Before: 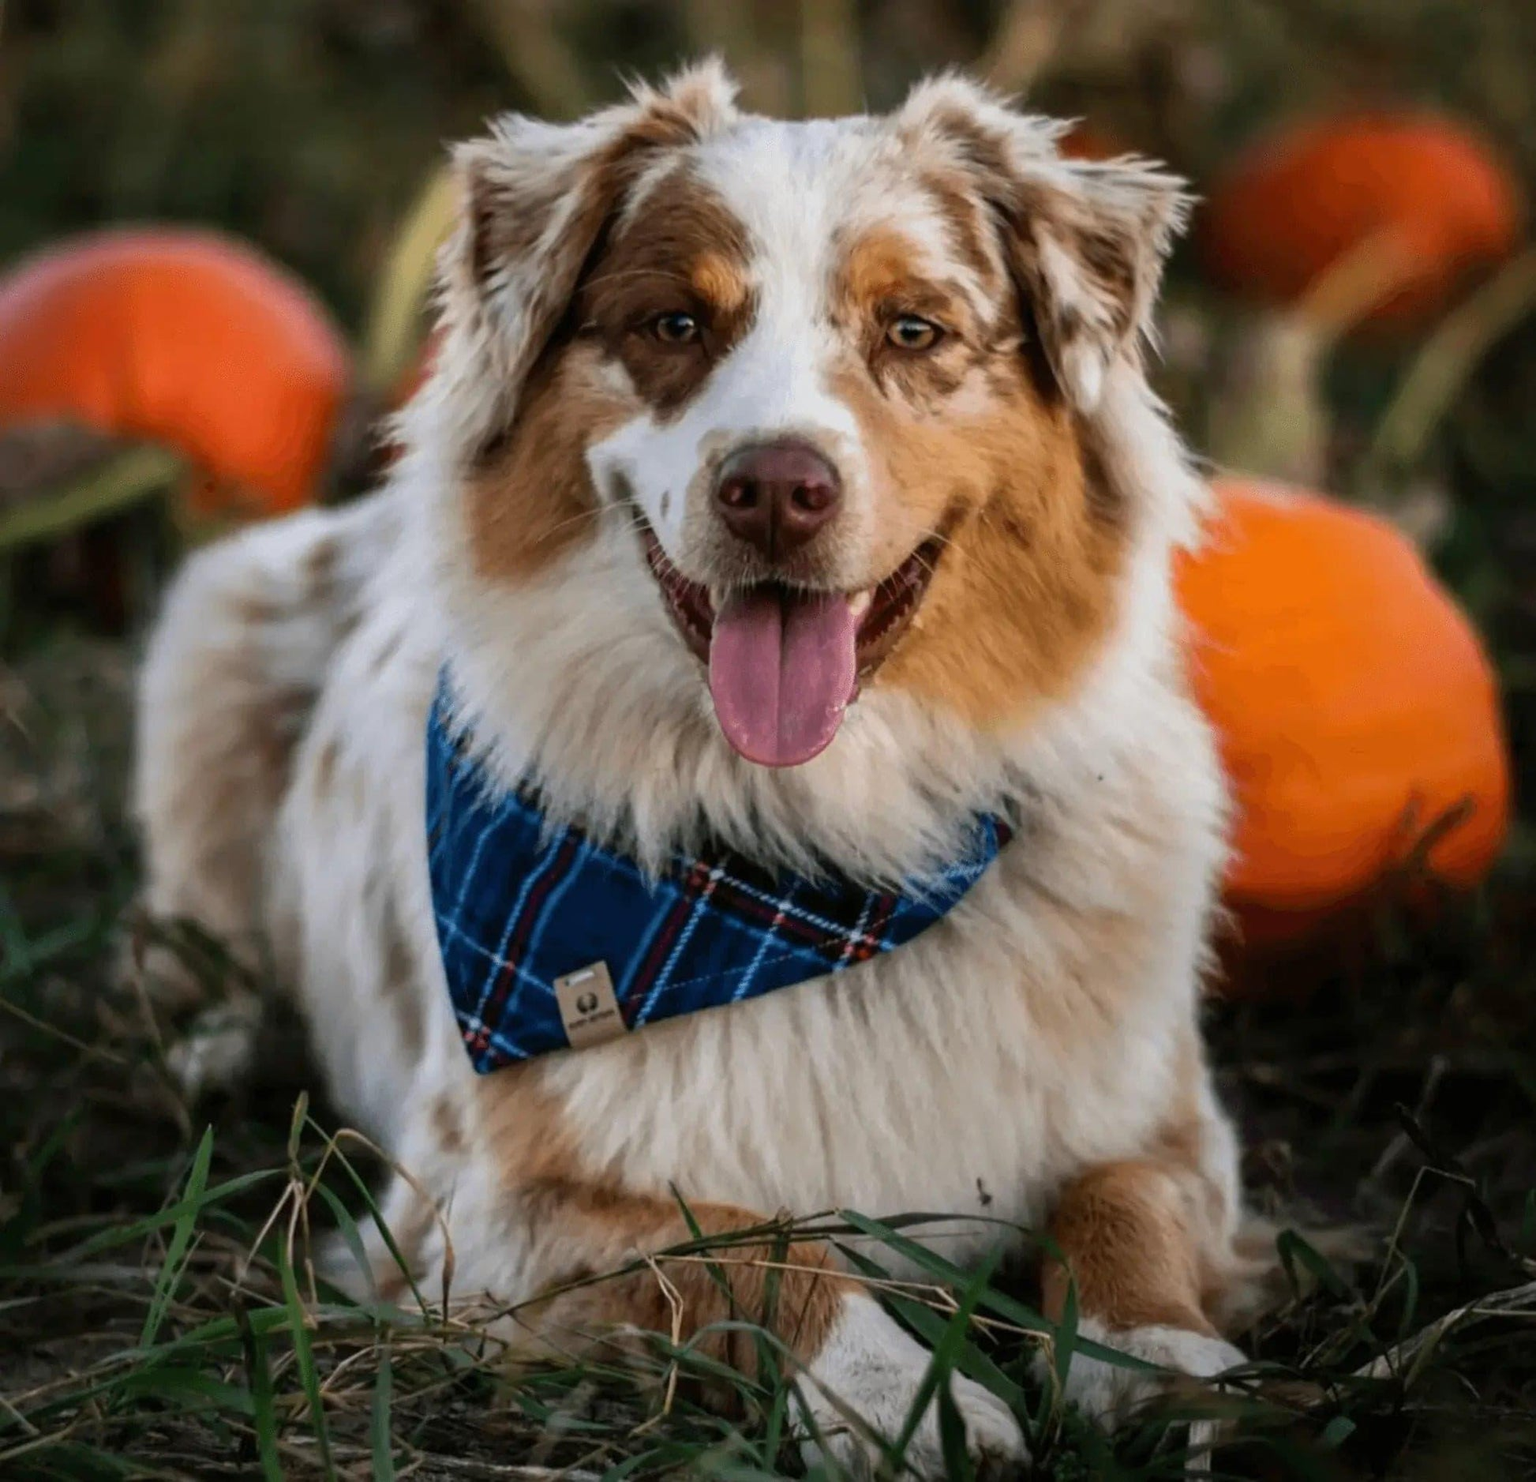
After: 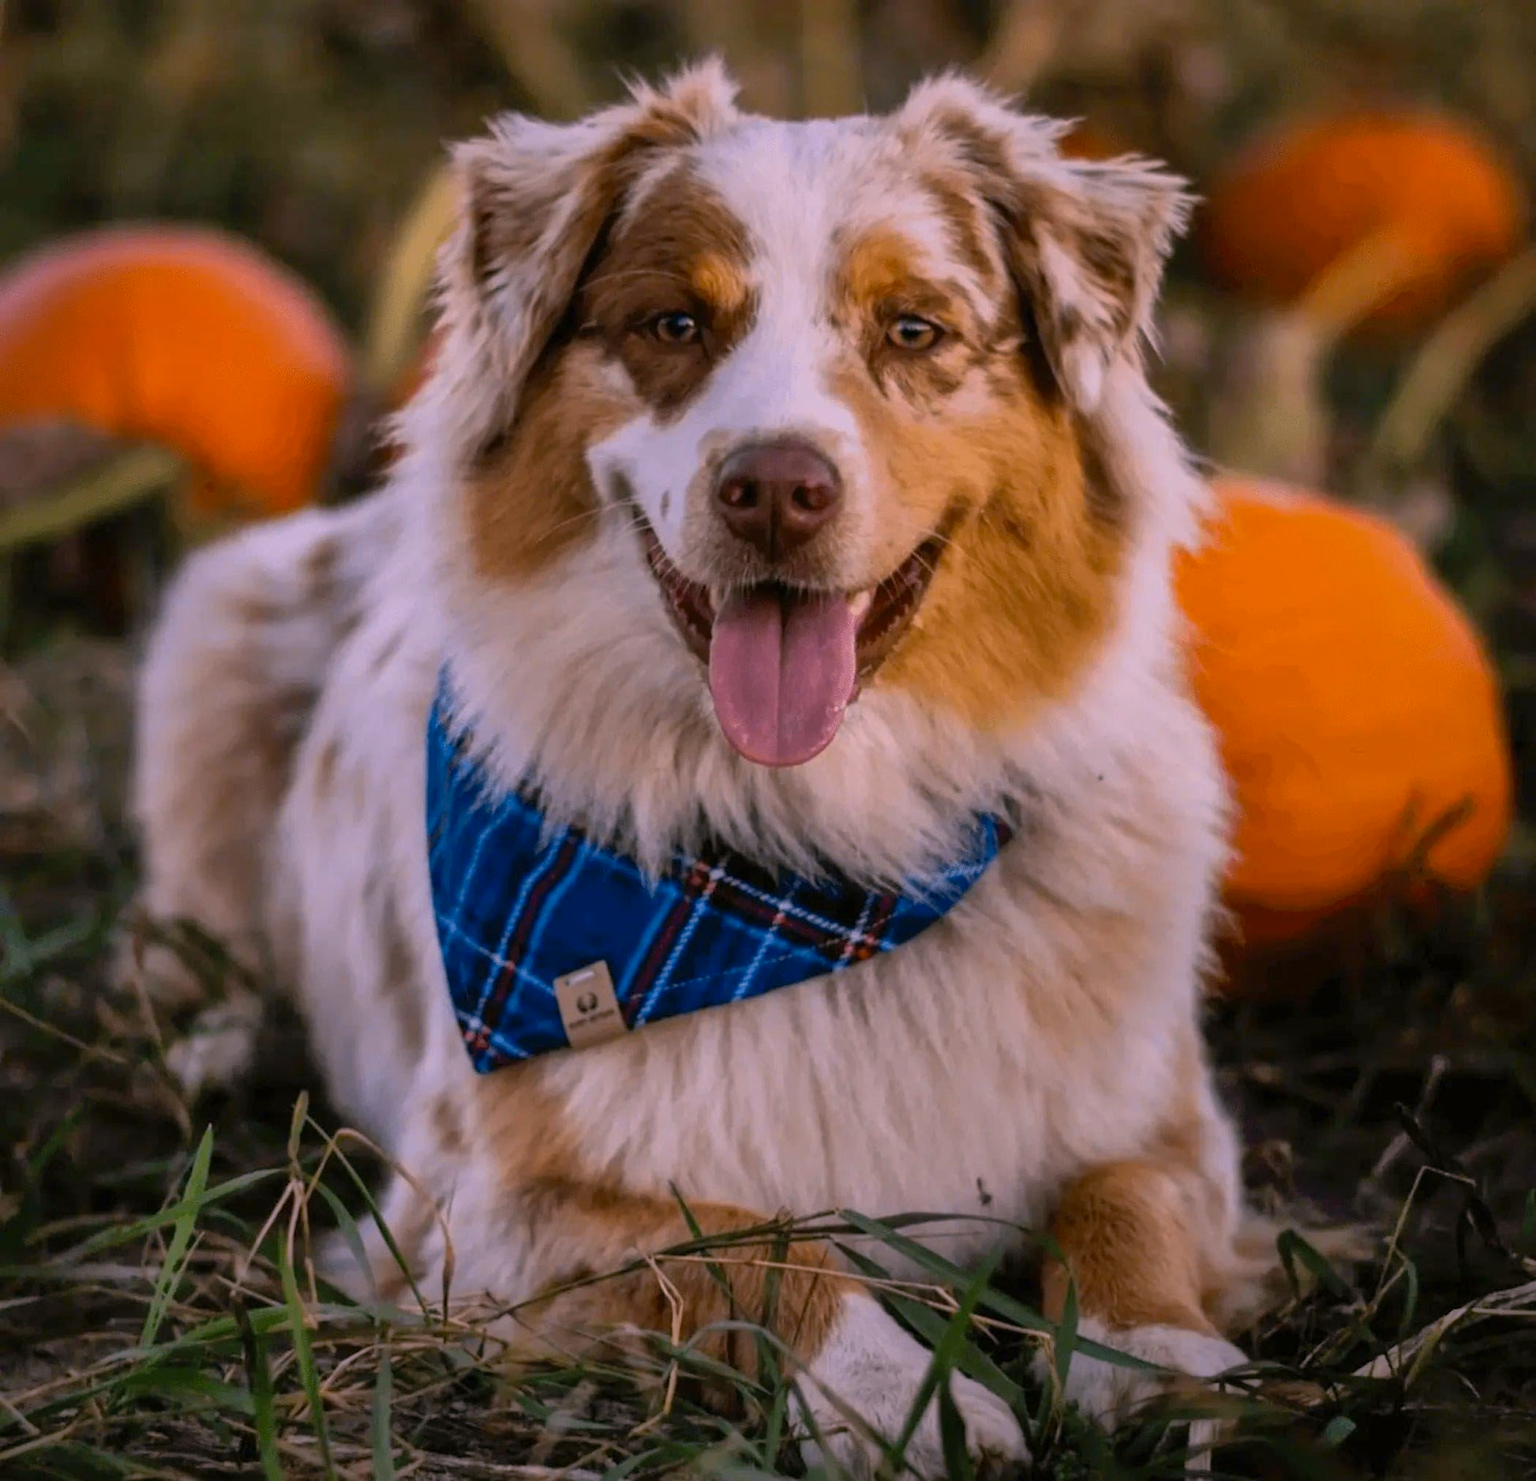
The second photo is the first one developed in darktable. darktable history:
color contrast: green-magenta contrast 0.85, blue-yellow contrast 1.25, unbound 0
white balance: red 1.188, blue 1.11
exposure: exposure -0.462 EV, compensate highlight preservation false
shadows and highlights: on, module defaults
